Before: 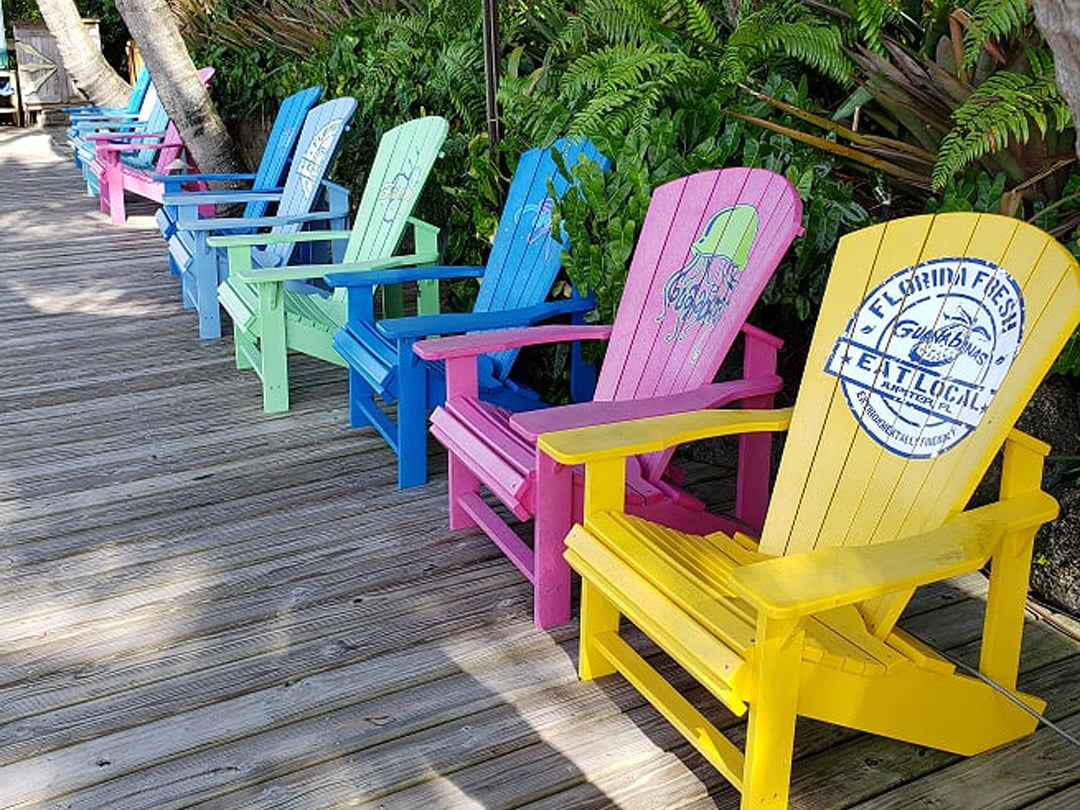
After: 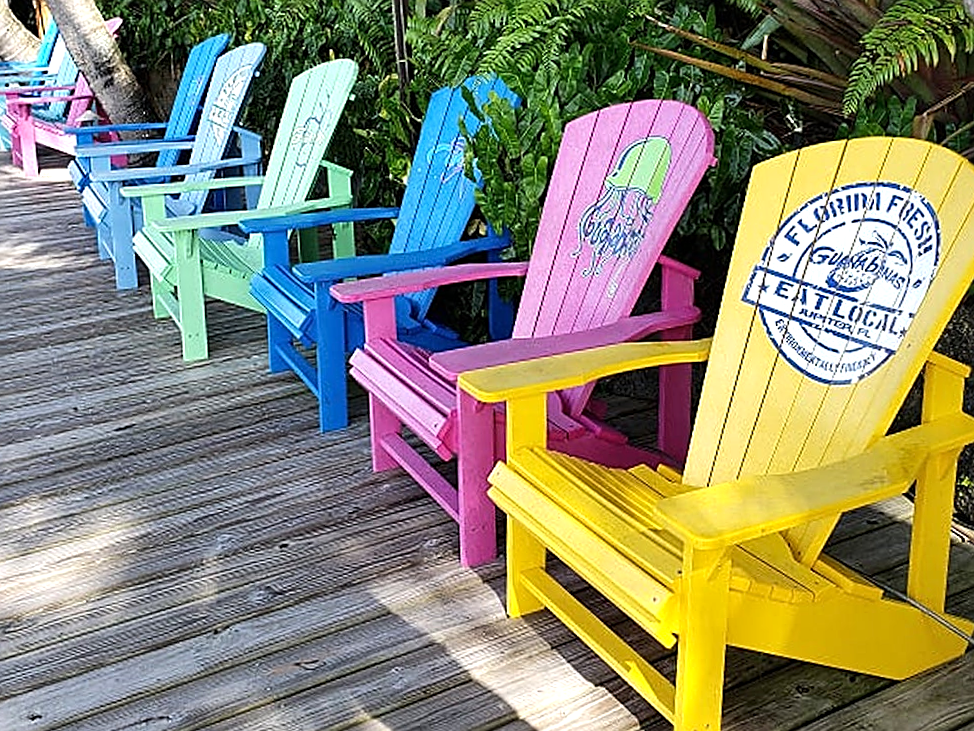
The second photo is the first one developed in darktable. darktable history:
sharpen: radius 1.967
crop and rotate: angle 1.96°, left 5.673%, top 5.673%
shadows and highlights: shadows 37.27, highlights -28.18, soften with gaussian
tone equalizer: -8 EV -0.417 EV, -7 EV -0.389 EV, -6 EV -0.333 EV, -5 EV -0.222 EV, -3 EV 0.222 EV, -2 EV 0.333 EV, -1 EV 0.389 EV, +0 EV 0.417 EV, edges refinement/feathering 500, mask exposure compensation -1.57 EV, preserve details no
